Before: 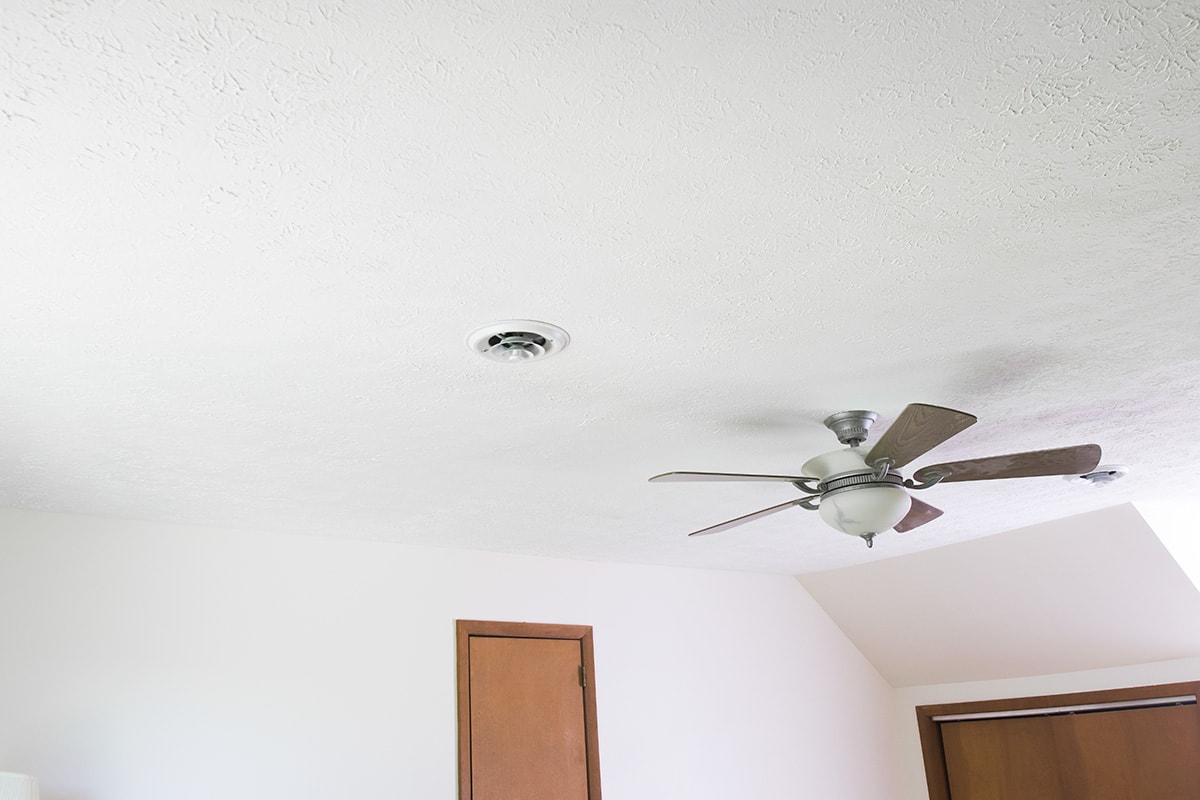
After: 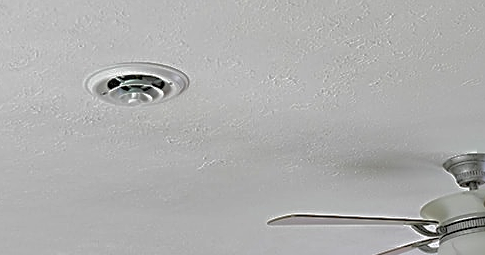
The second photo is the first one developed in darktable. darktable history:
local contrast: detail 130%
crop: left 31.751%, top 32.172%, right 27.8%, bottom 35.83%
sharpen: radius 3.025, amount 0.757
exposure: exposure -0.157 EV, compensate highlight preservation false
base curve: curves: ch0 [(0, 0) (0.262, 0.32) (0.722, 0.705) (1, 1)]
shadows and highlights: highlights -60
